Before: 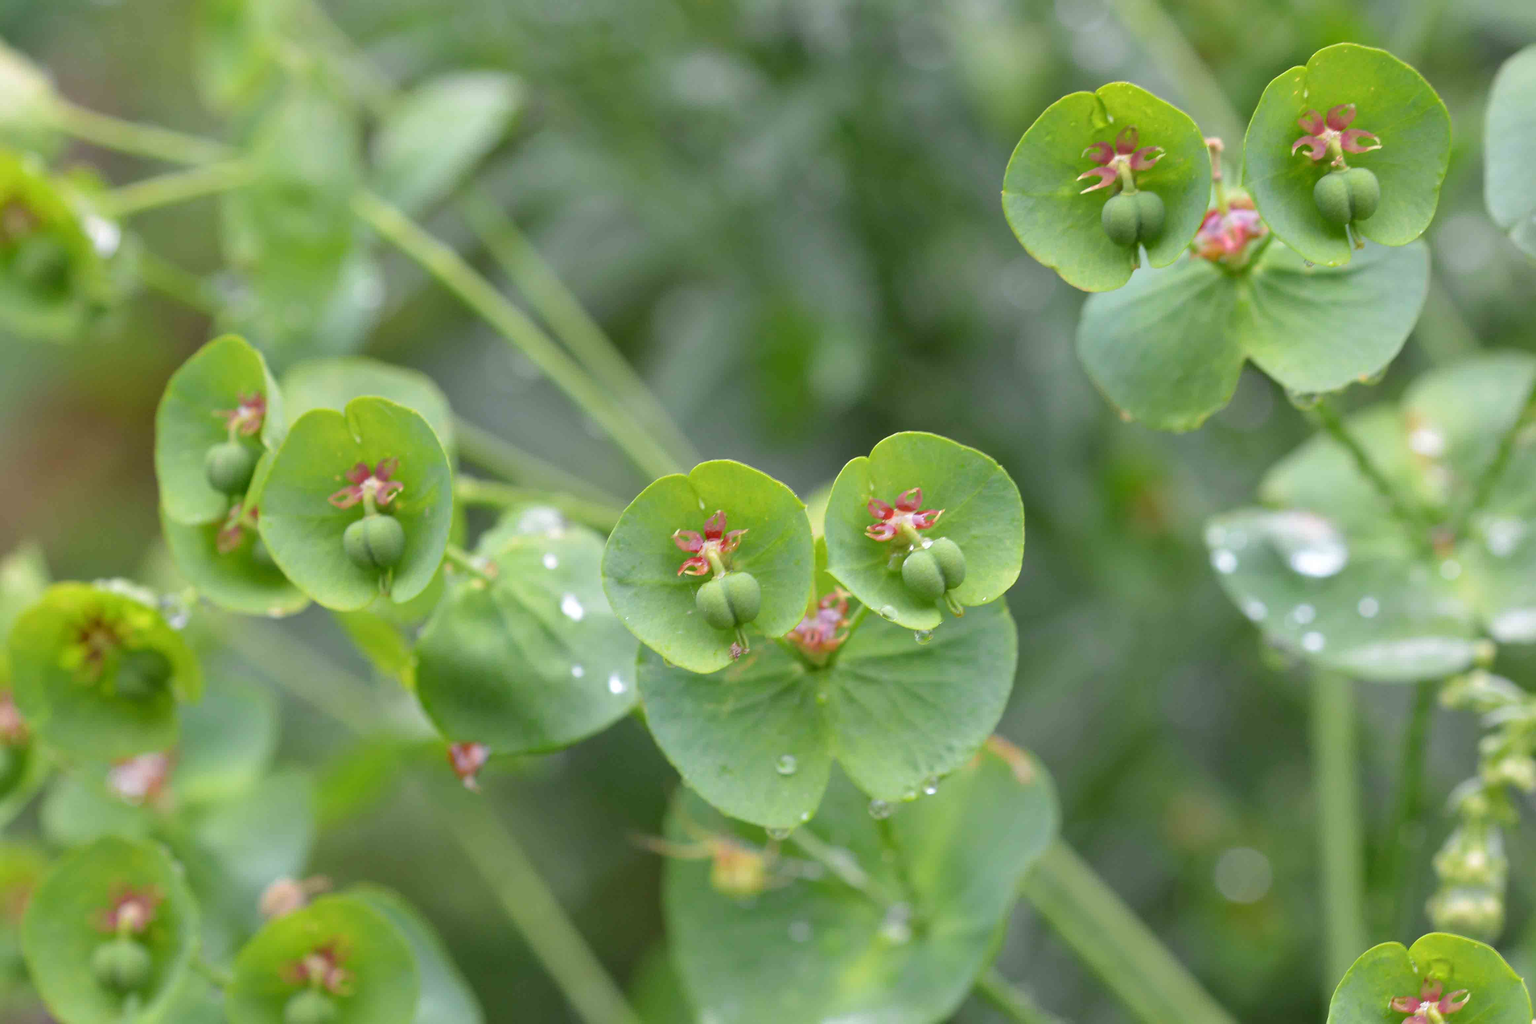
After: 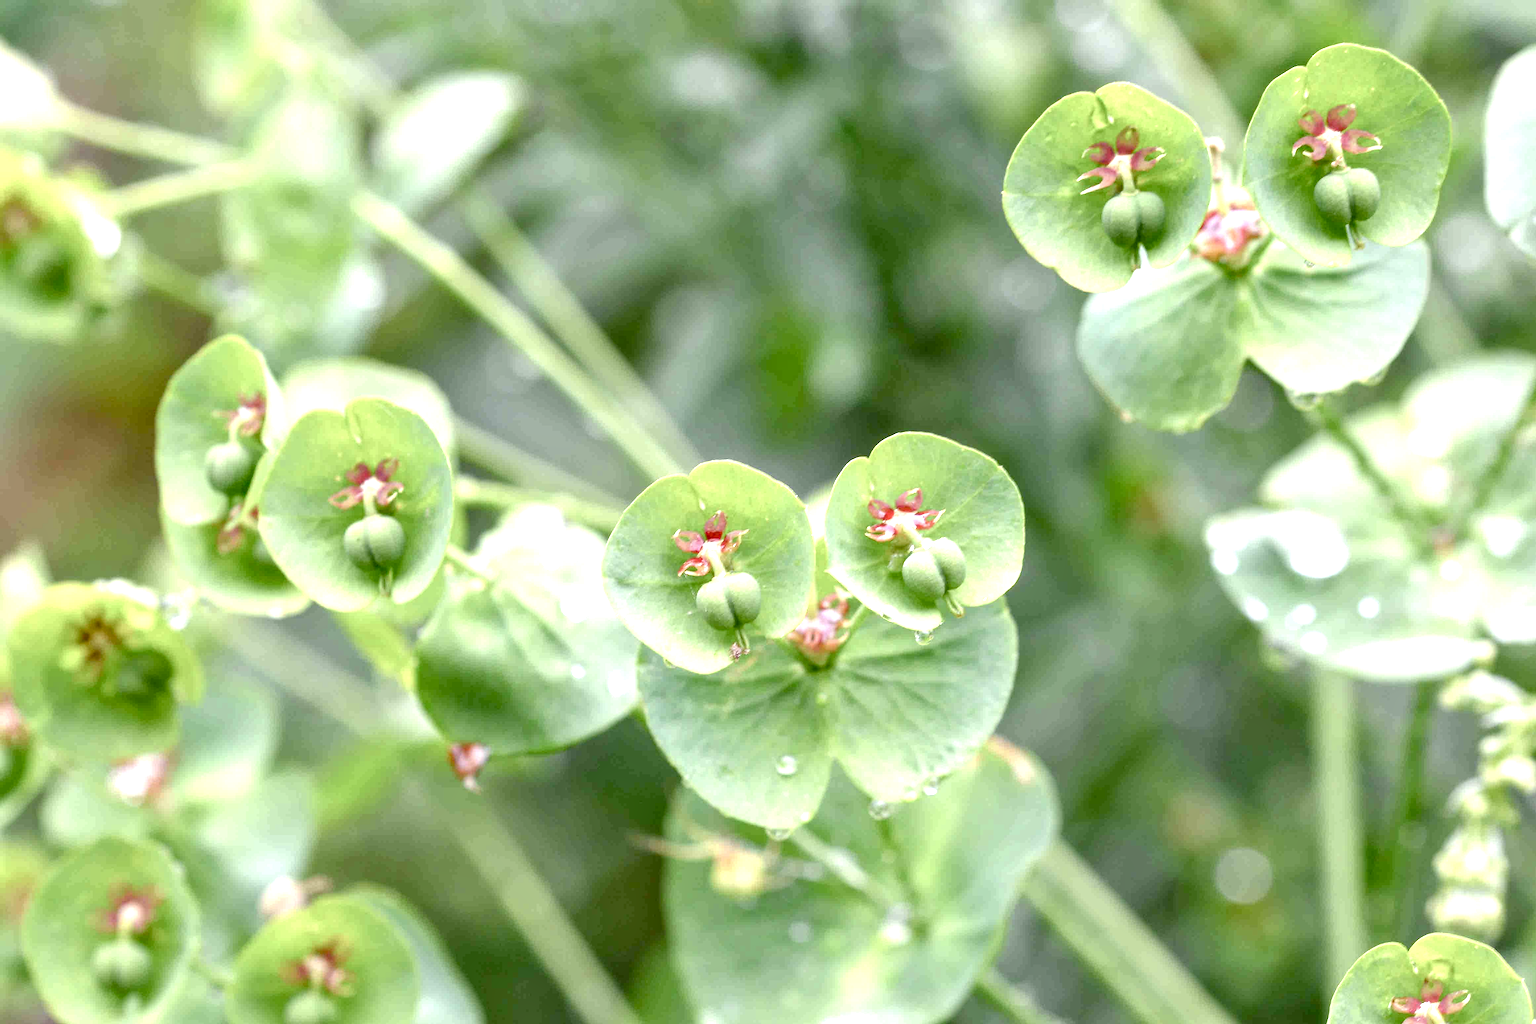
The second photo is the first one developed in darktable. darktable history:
exposure: exposure 0.566 EV, compensate highlight preservation false
local contrast: detail 150%
shadows and highlights: radius 111.09, shadows 50.86, white point adjustment 9.06, highlights -5.91, soften with gaussian
color balance rgb: highlights gain › chroma 0.189%, highlights gain › hue 330.99°, perceptual saturation grading › global saturation 20%, perceptual saturation grading › highlights -50.215%, perceptual saturation grading › shadows 30.717%
